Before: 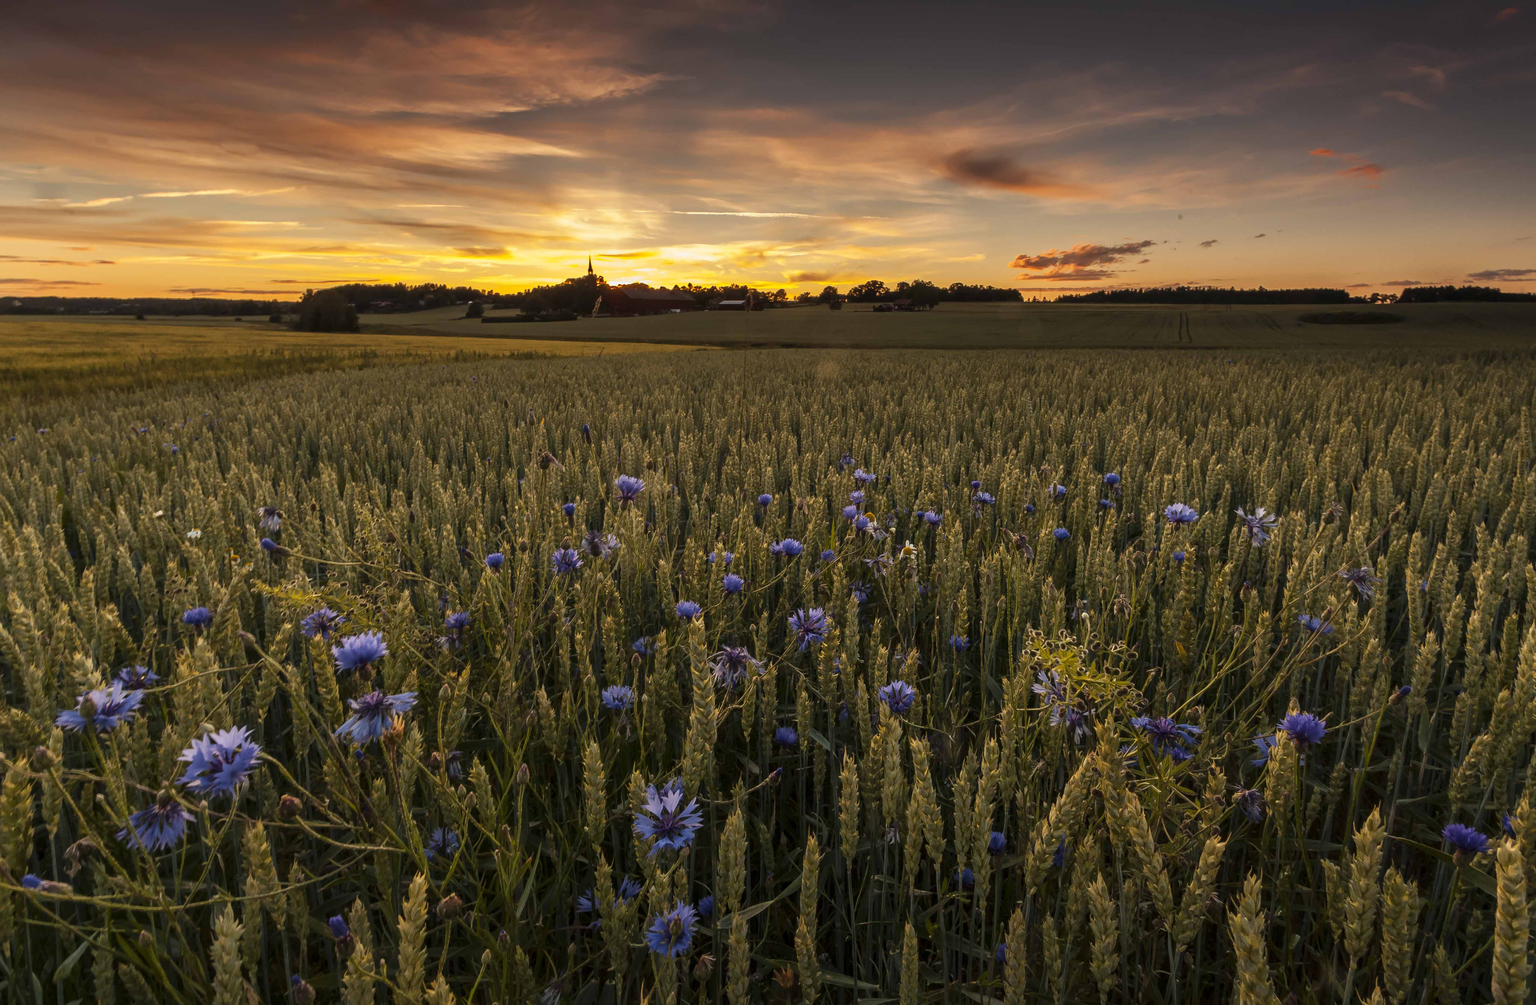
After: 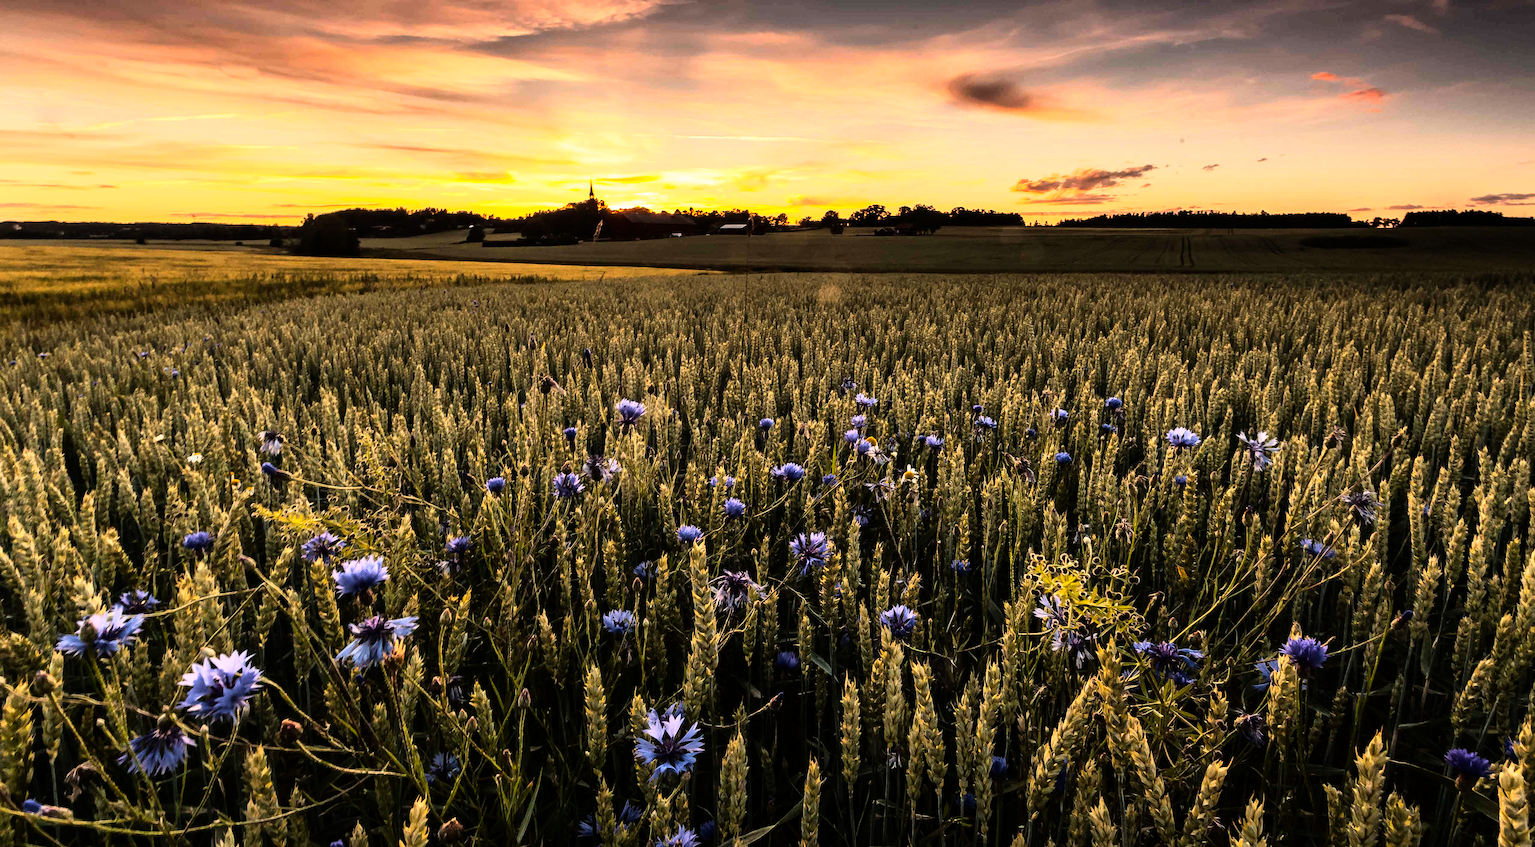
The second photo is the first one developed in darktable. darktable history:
crop: top 7.625%, bottom 8.027%
rgb curve: curves: ch0 [(0, 0) (0.21, 0.15) (0.24, 0.21) (0.5, 0.75) (0.75, 0.96) (0.89, 0.99) (1, 1)]; ch1 [(0, 0.02) (0.21, 0.13) (0.25, 0.2) (0.5, 0.67) (0.75, 0.9) (0.89, 0.97) (1, 1)]; ch2 [(0, 0.02) (0.21, 0.13) (0.25, 0.2) (0.5, 0.67) (0.75, 0.9) (0.89, 0.97) (1, 1)], compensate middle gray true
